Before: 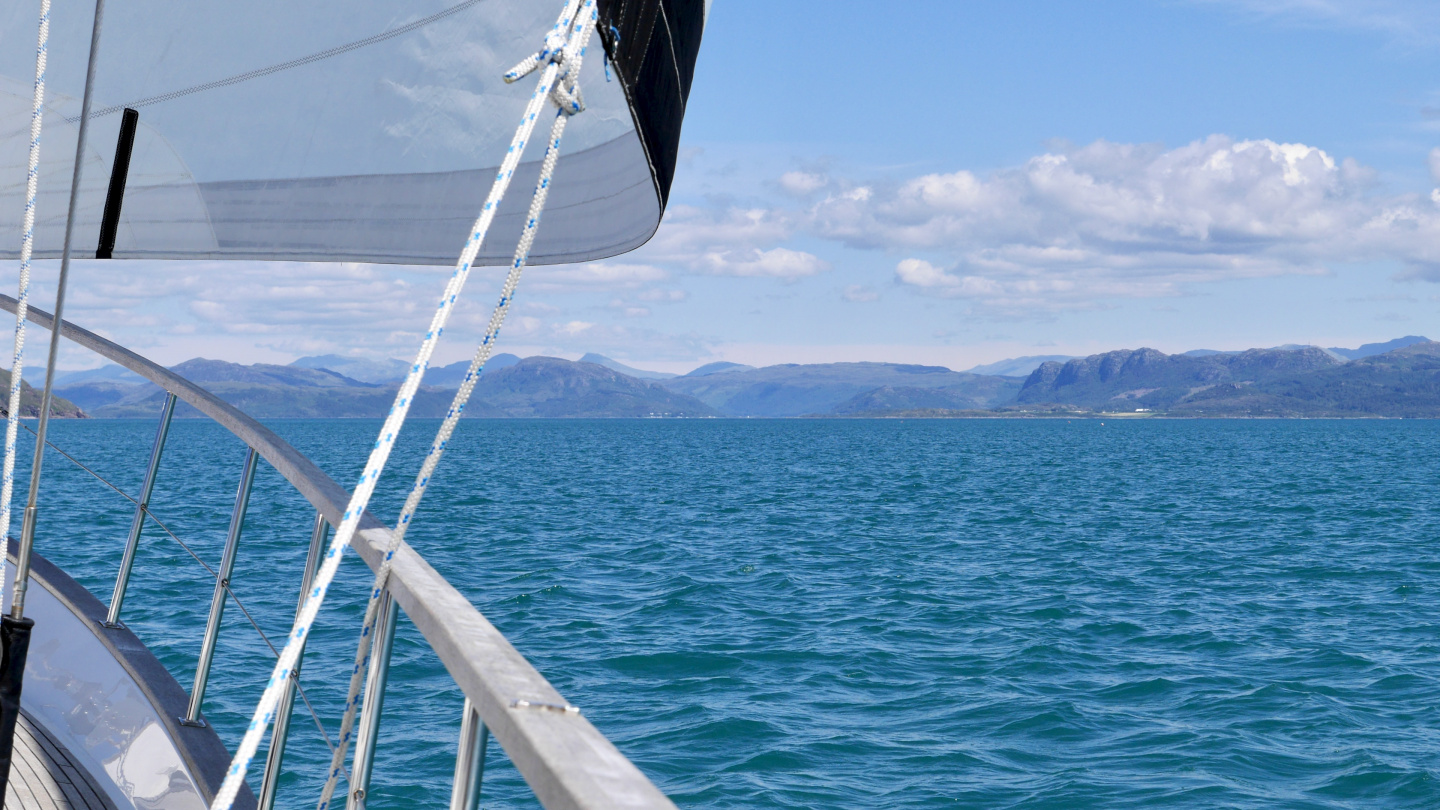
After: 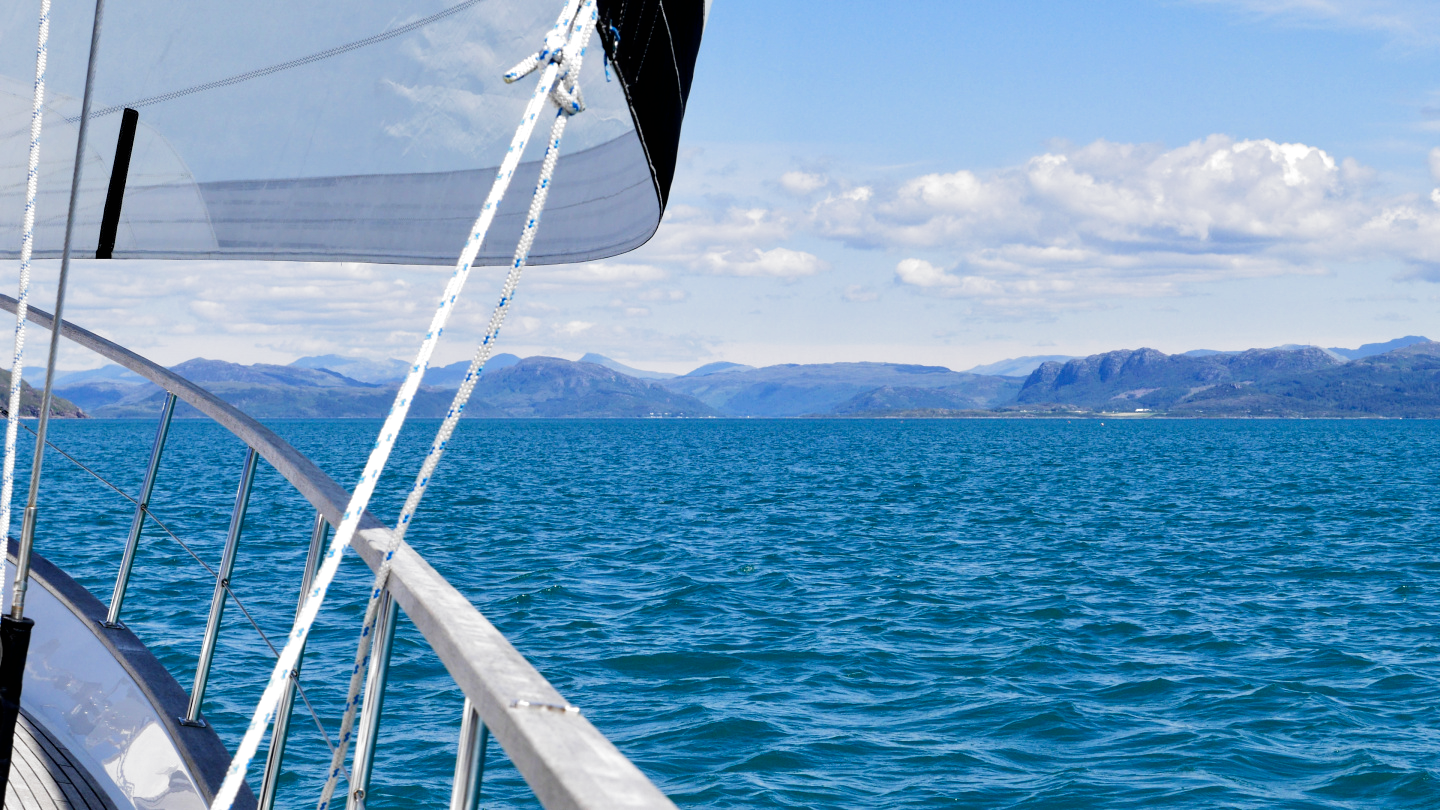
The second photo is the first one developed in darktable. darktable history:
filmic rgb: black relative exposure -8.2 EV, white relative exposure 2.2 EV, threshold 3 EV, hardness 7.11, latitude 75%, contrast 1.325, highlights saturation mix -2%, shadows ↔ highlights balance 30%, preserve chrominance no, color science v5 (2021), contrast in shadows safe, contrast in highlights safe, enable highlight reconstruction true
